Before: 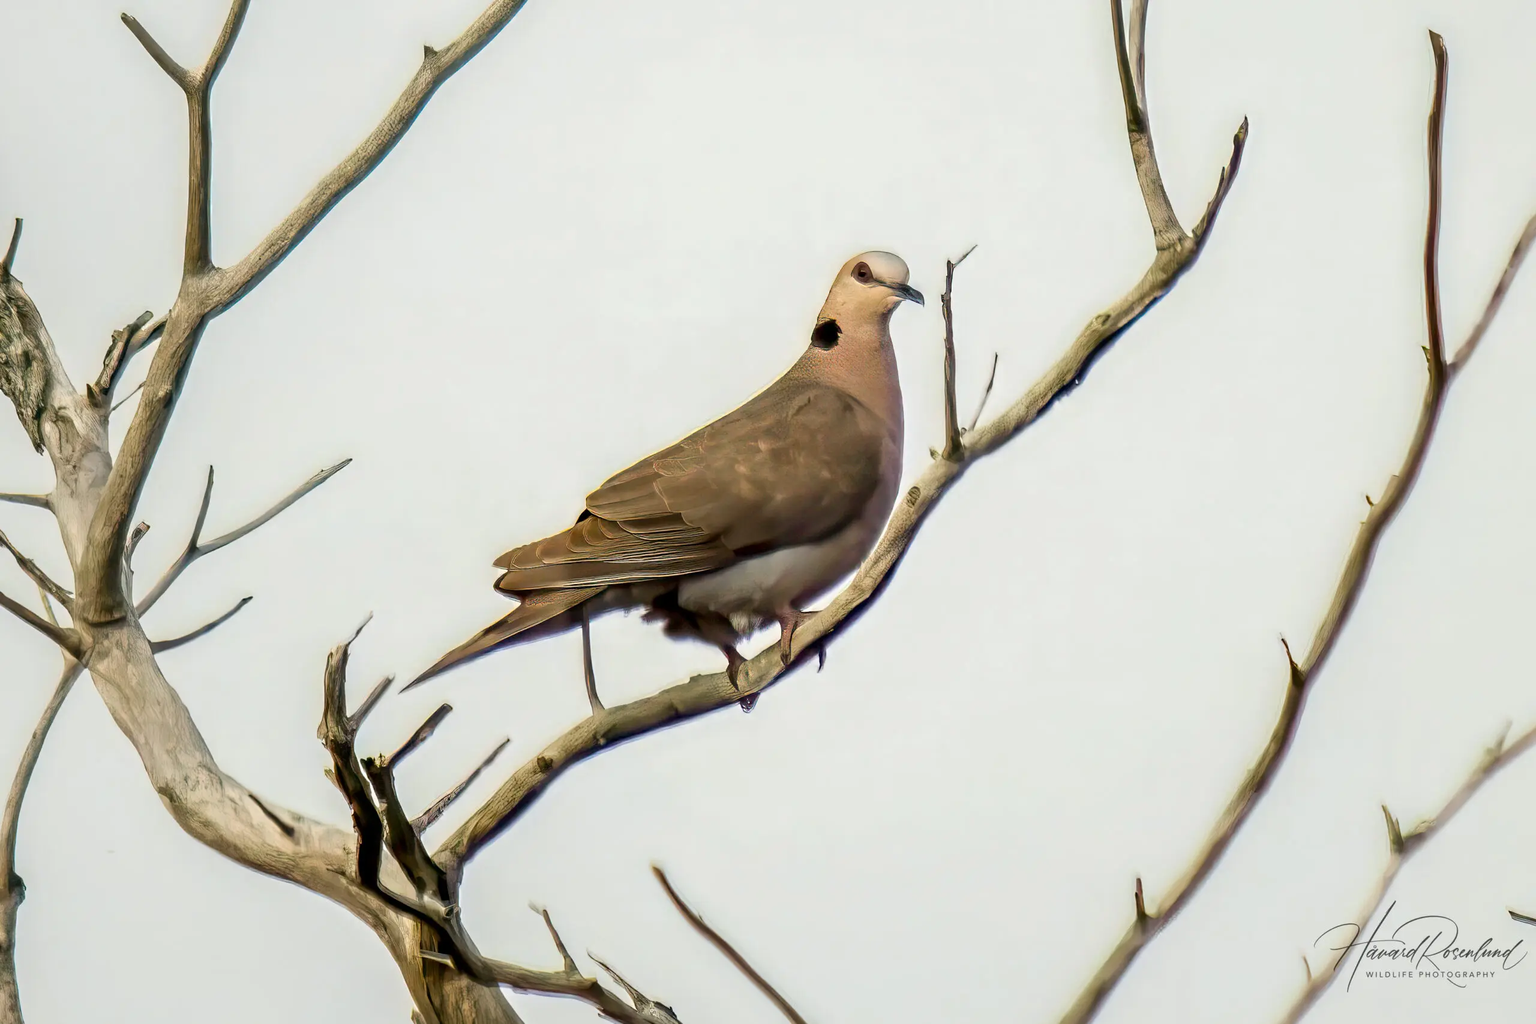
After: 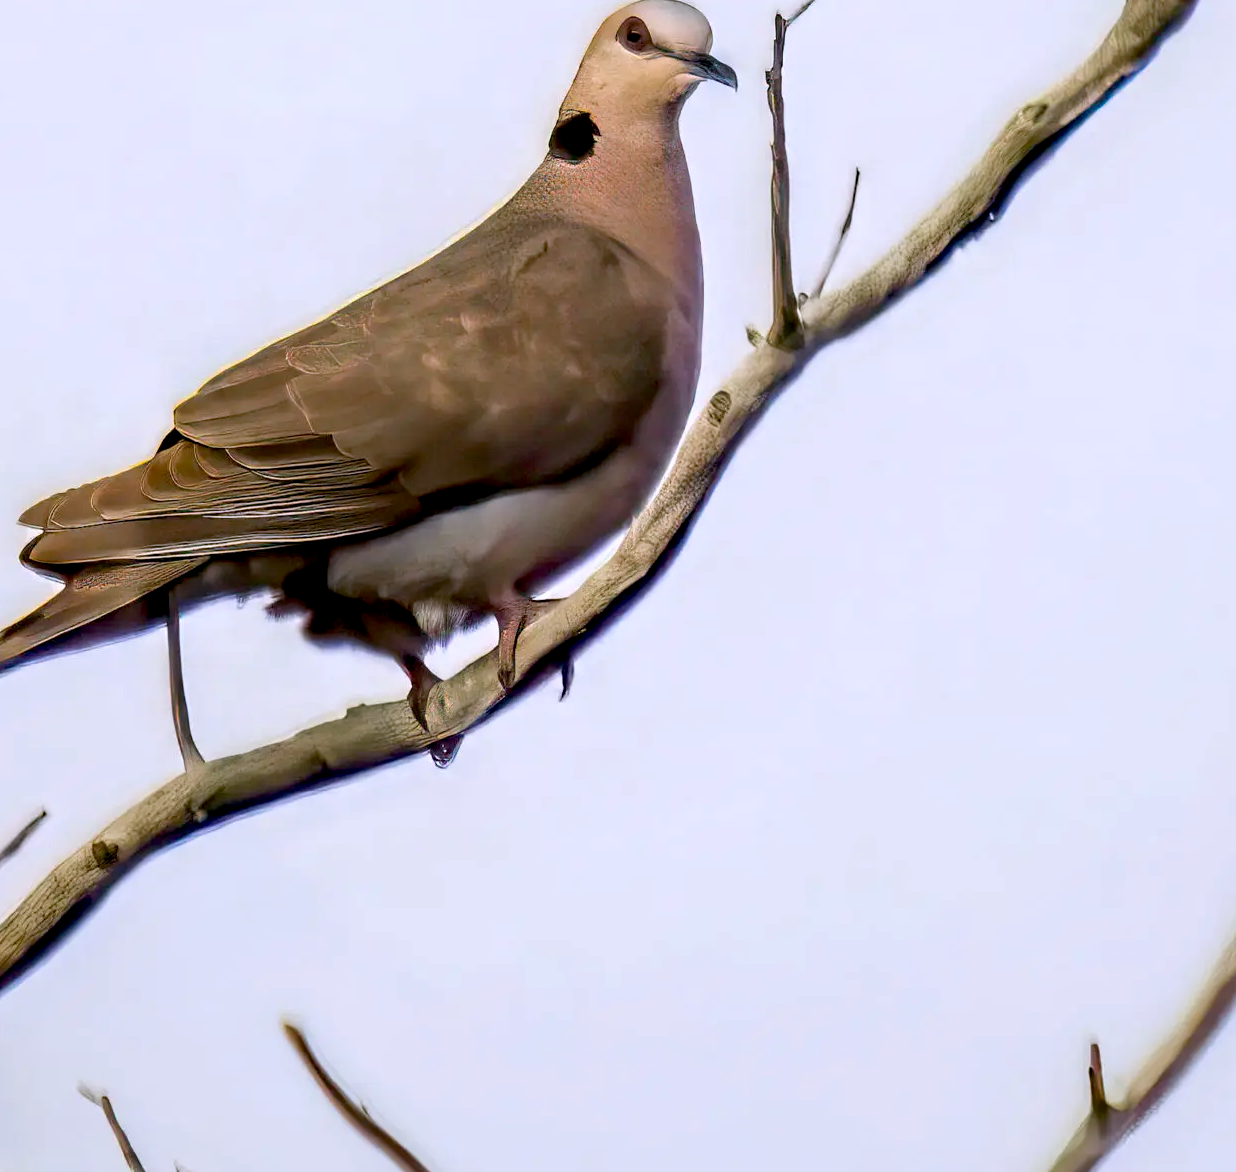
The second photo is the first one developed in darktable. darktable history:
haze removal: compatibility mode true, adaptive false
exposure: black level correction 0.009, compensate highlight preservation false
crop: left 31.379%, top 24.658%, right 20.326%, bottom 6.628%
color calibration: illuminant custom, x 0.363, y 0.385, temperature 4528.03 K
